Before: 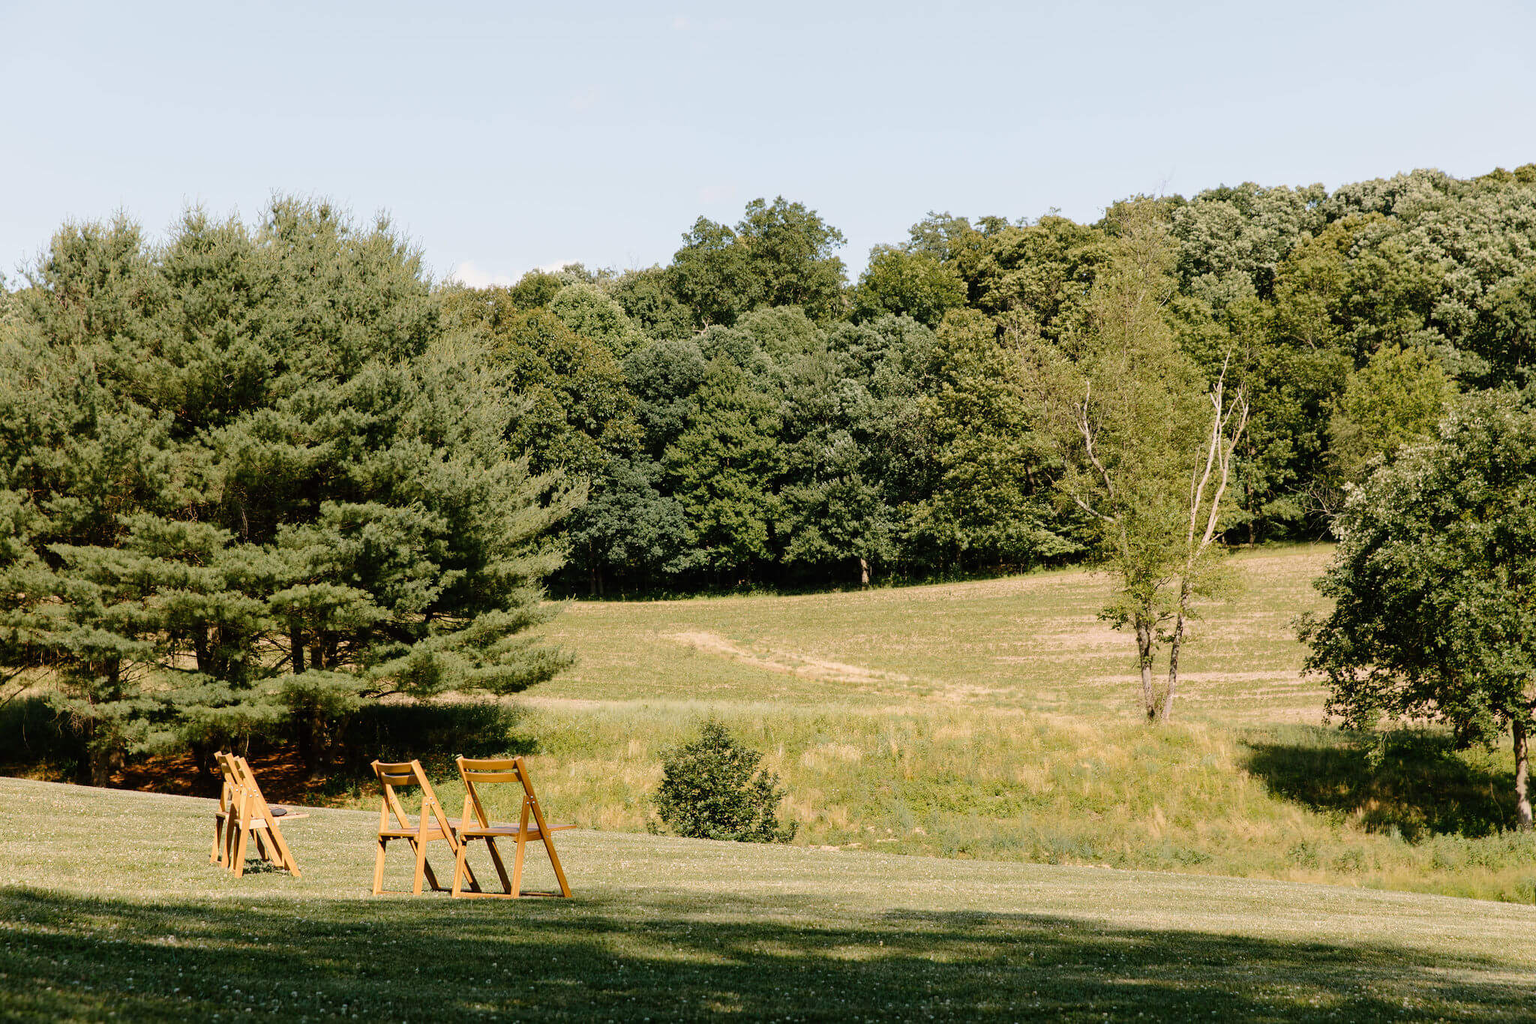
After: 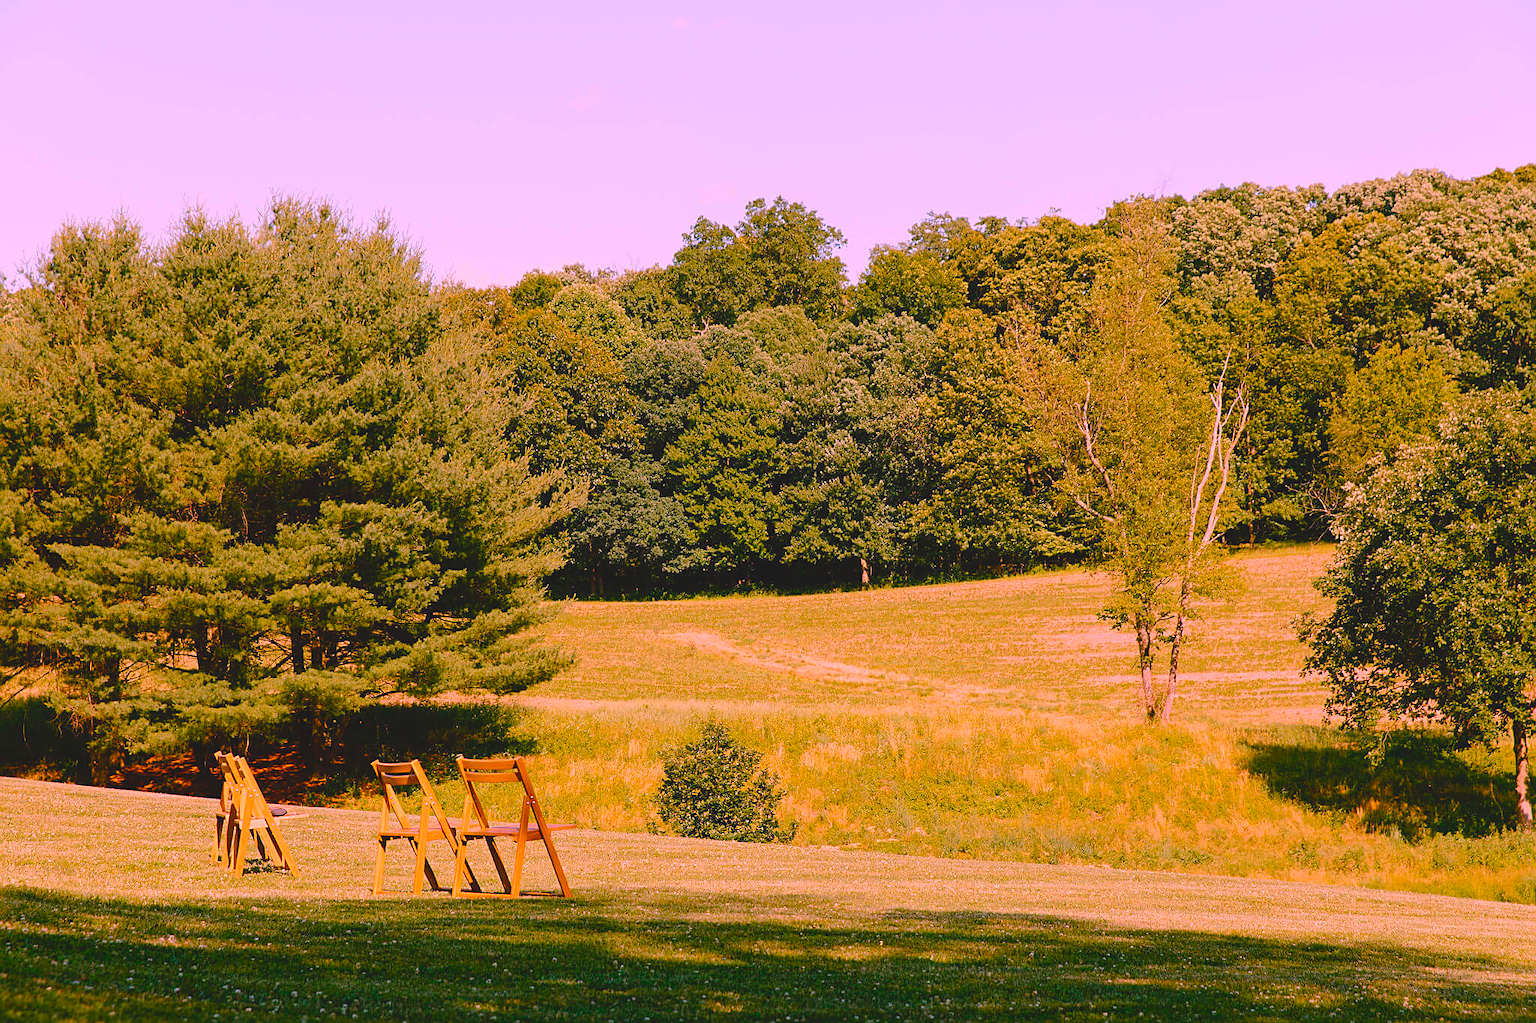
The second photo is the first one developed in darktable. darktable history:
contrast brightness saturation: contrast -0.19, saturation 0.19
sharpen: on, module defaults
color balance rgb: perceptual saturation grading › global saturation 20%, perceptual saturation grading › highlights -25%, perceptual saturation grading › shadows 25%, global vibrance 50%
crop: bottom 0.071%
white balance: red 1.188, blue 1.11
